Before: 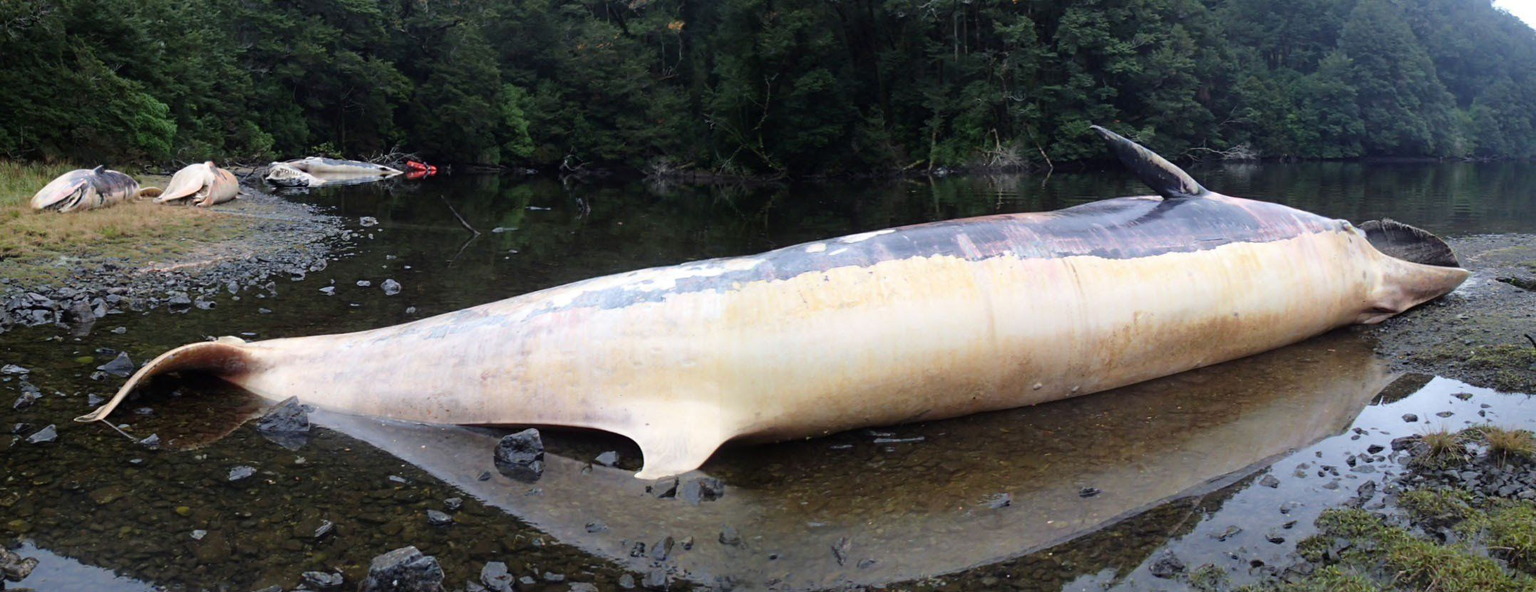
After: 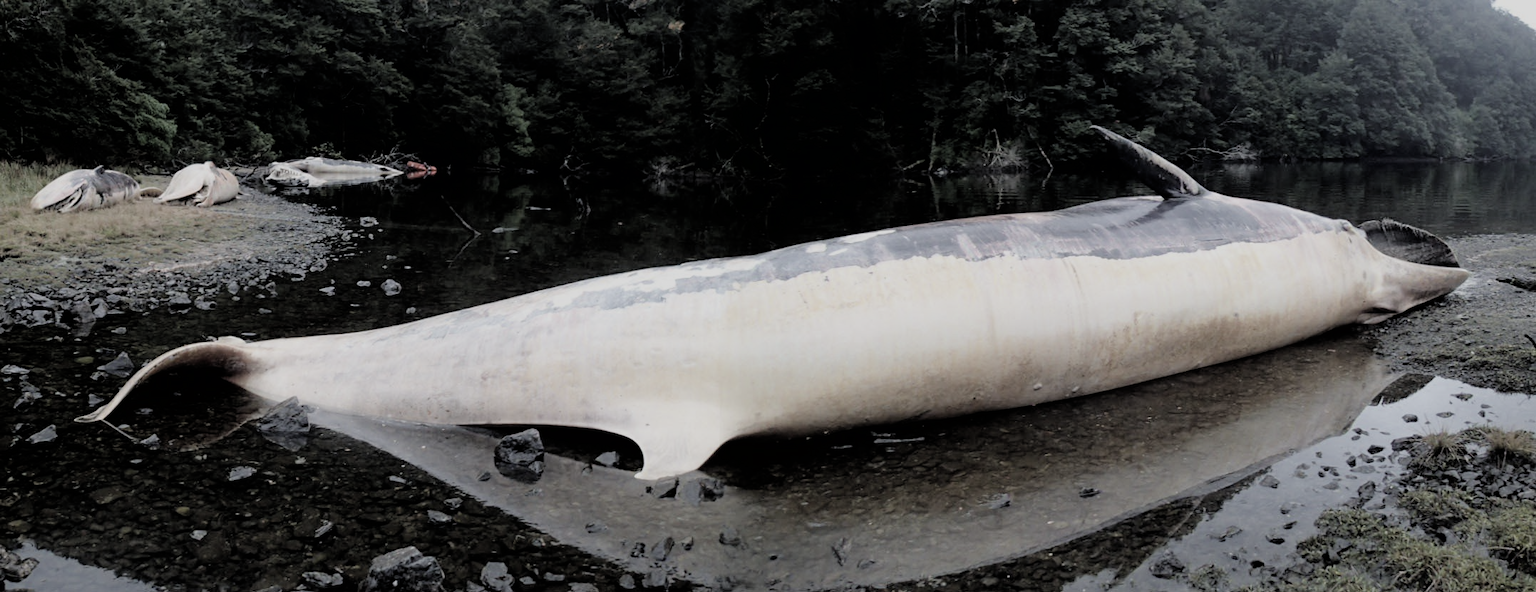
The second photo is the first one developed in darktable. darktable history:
color correction: saturation 0.3
filmic rgb: black relative exposure -4.88 EV, hardness 2.82
velvia: on, module defaults
